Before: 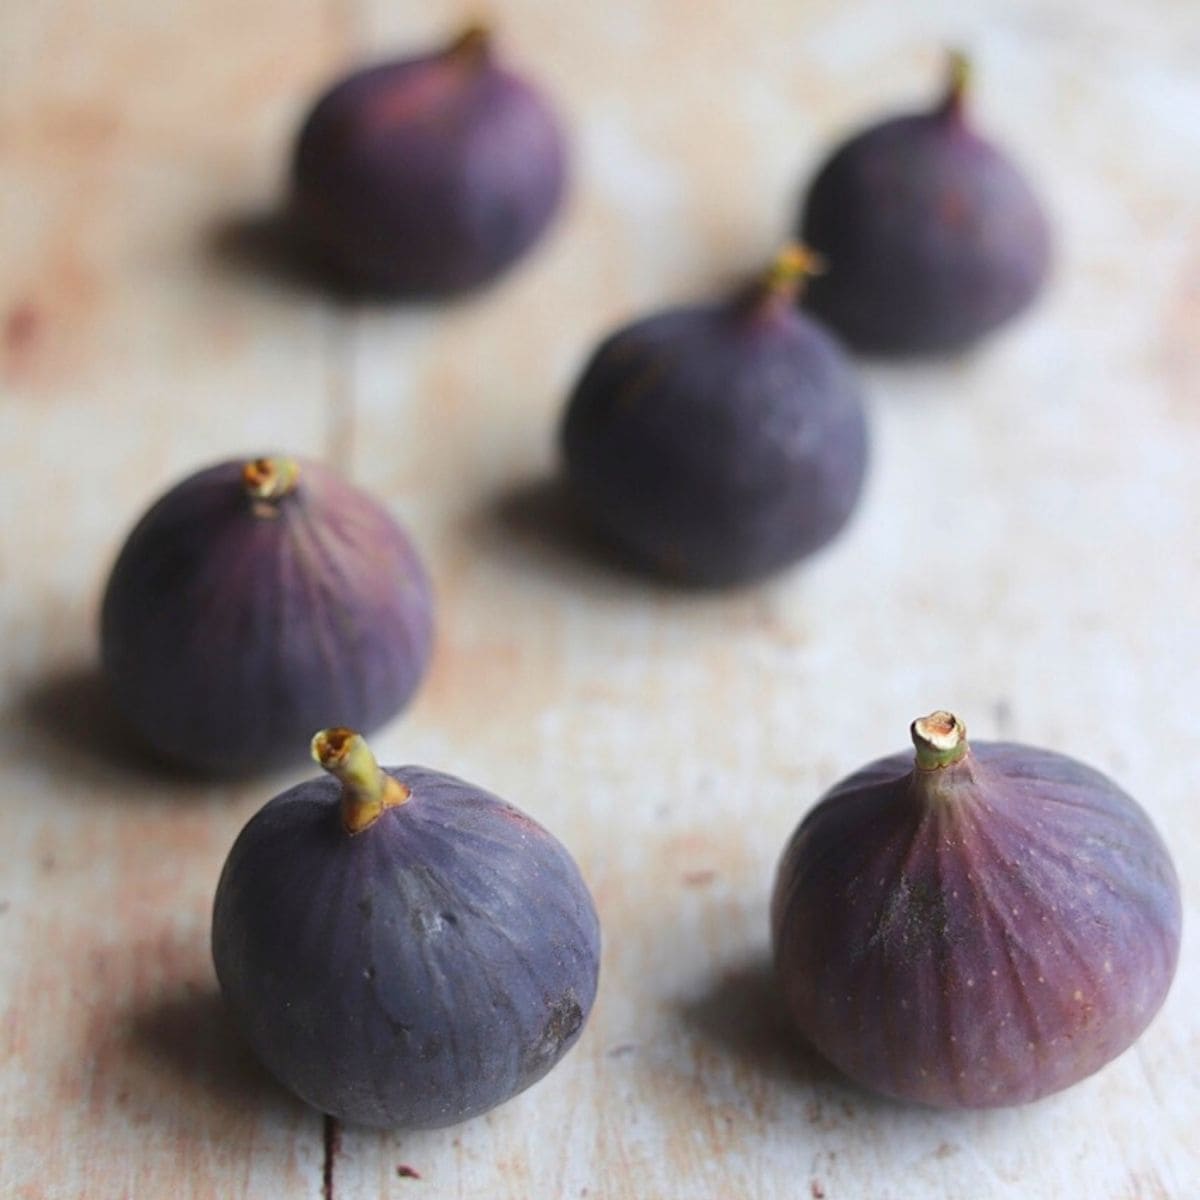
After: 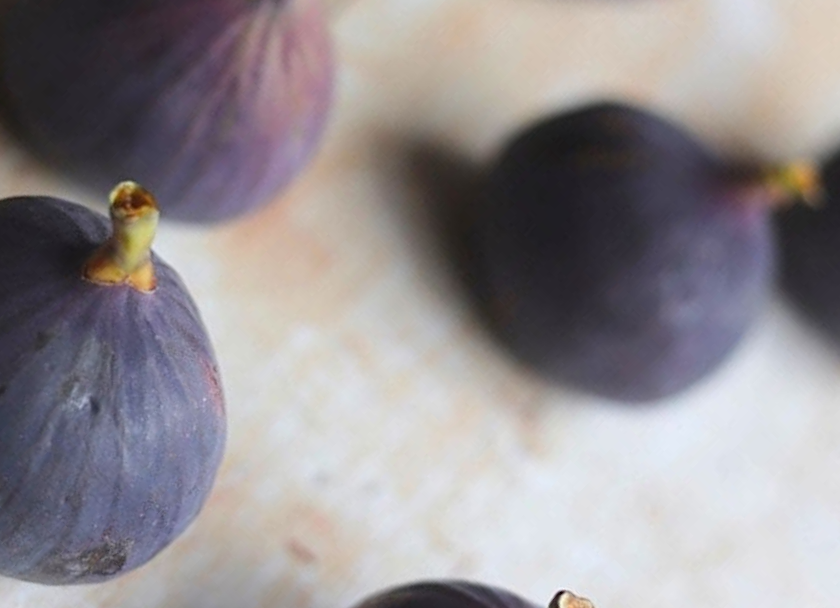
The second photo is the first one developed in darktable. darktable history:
crop and rotate: angle -44.41°, top 16.553%, right 0.917%, bottom 11.715%
